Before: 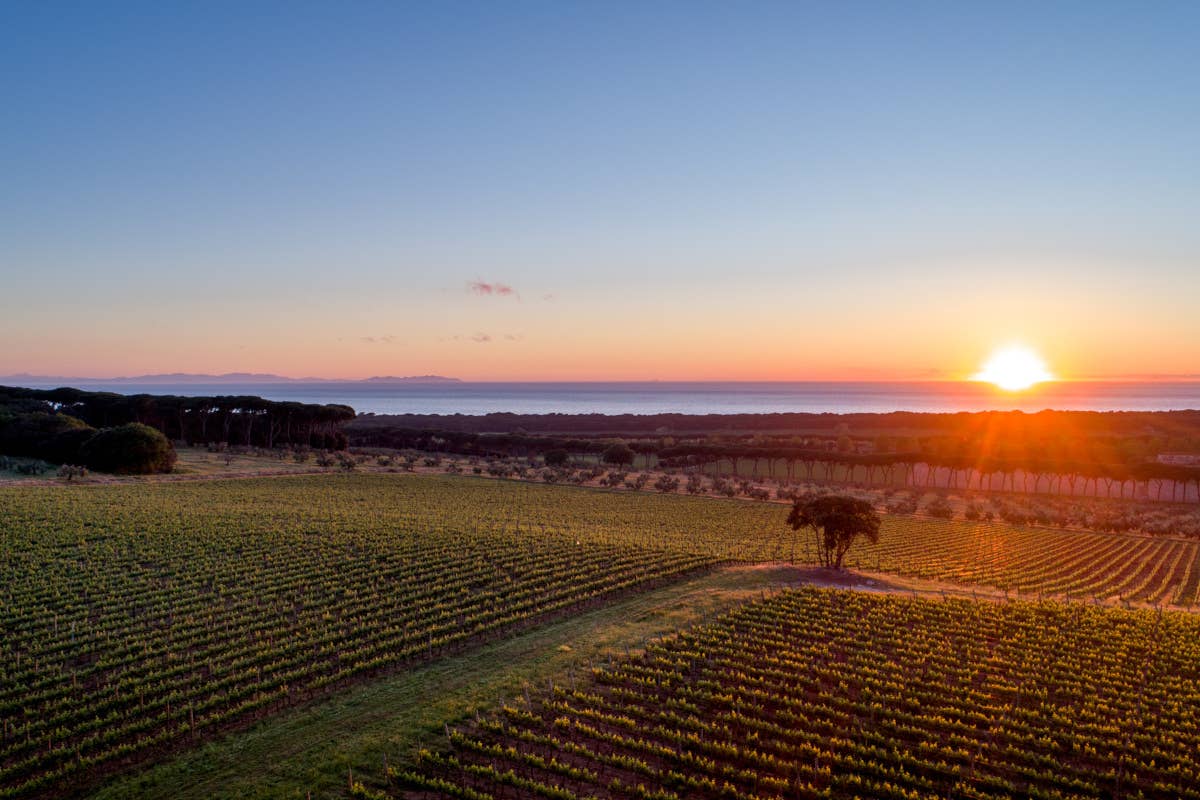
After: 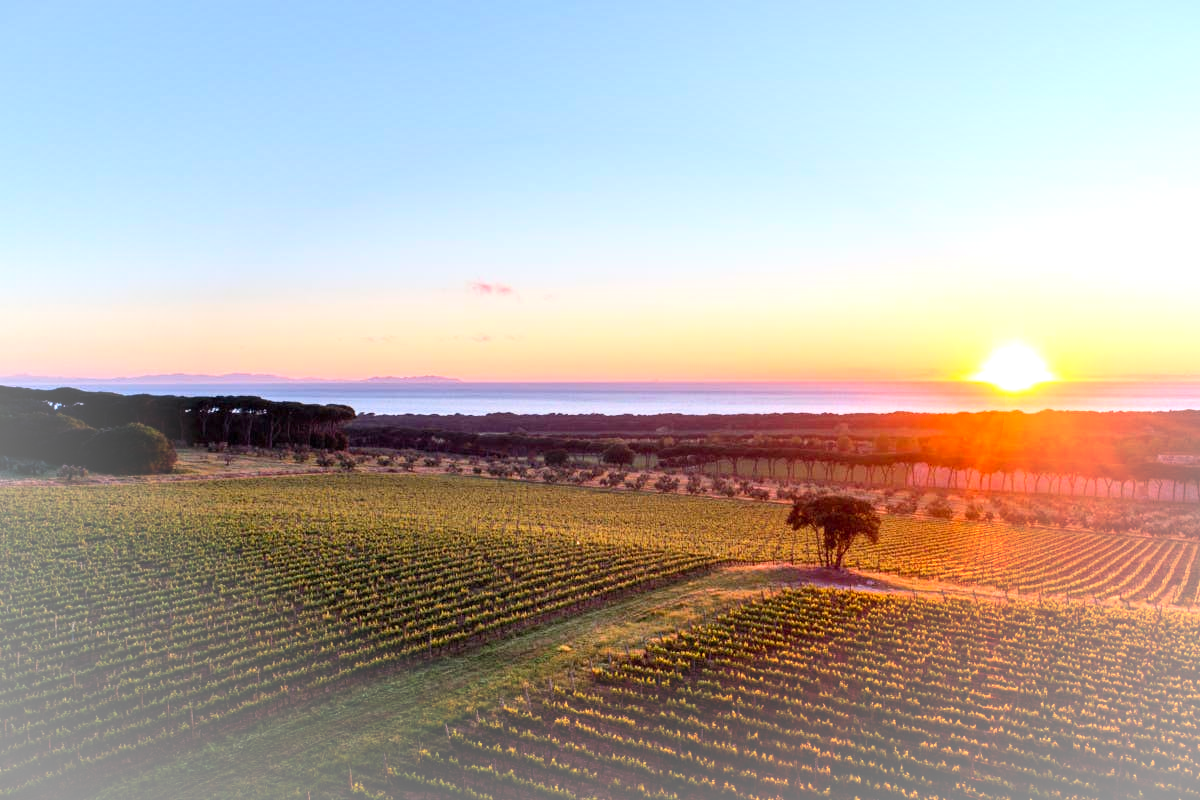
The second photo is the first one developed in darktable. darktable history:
exposure: exposure 0.605 EV, compensate highlight preservation false
contrast brightness saturation: contrast 0.198, brightness 0.161, saturation 0.221
vignetting: fall-off start 67.39%, fall-off radius 67%, brightness 0.301, saturation 0.001, automatic ratio true, unbound false
